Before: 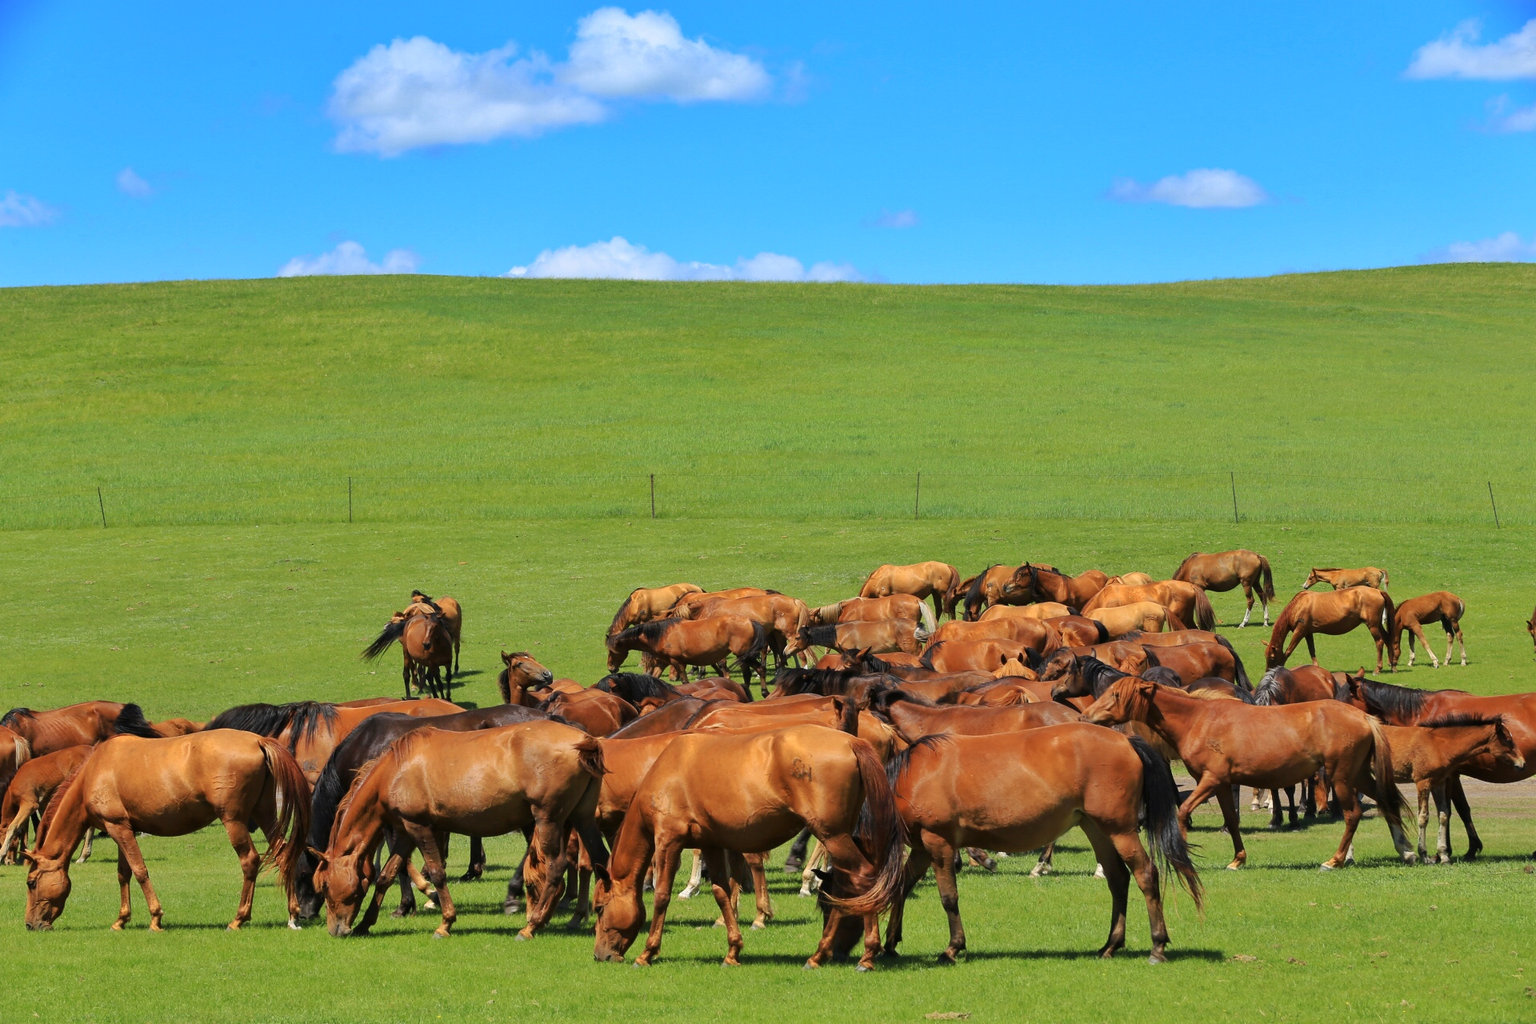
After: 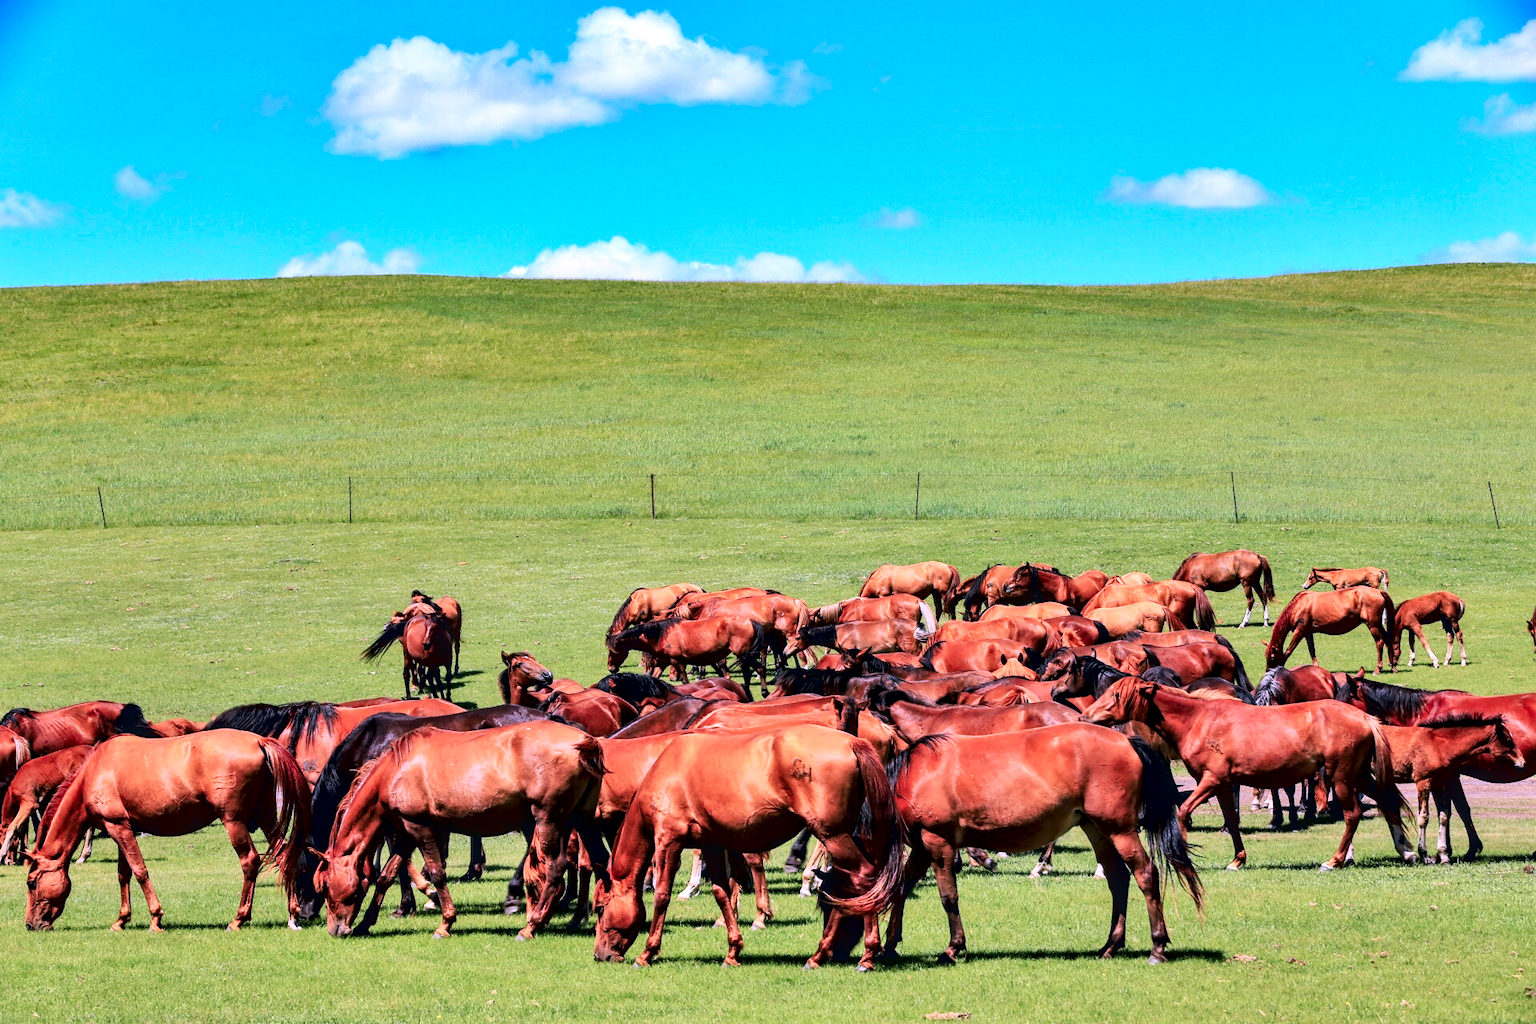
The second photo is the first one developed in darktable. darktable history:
local contrast: on, module defaults
contrast brightness saturation: contrast 0.204, brightness 0.166, saturation 0.216
contrast equalizer: y [[0.6 ×6], [0.55 ×6], [0 ×6], [0 ×6], [0 ×6]]
color correction: highlights a* 15.17, highlights b* -25.6
